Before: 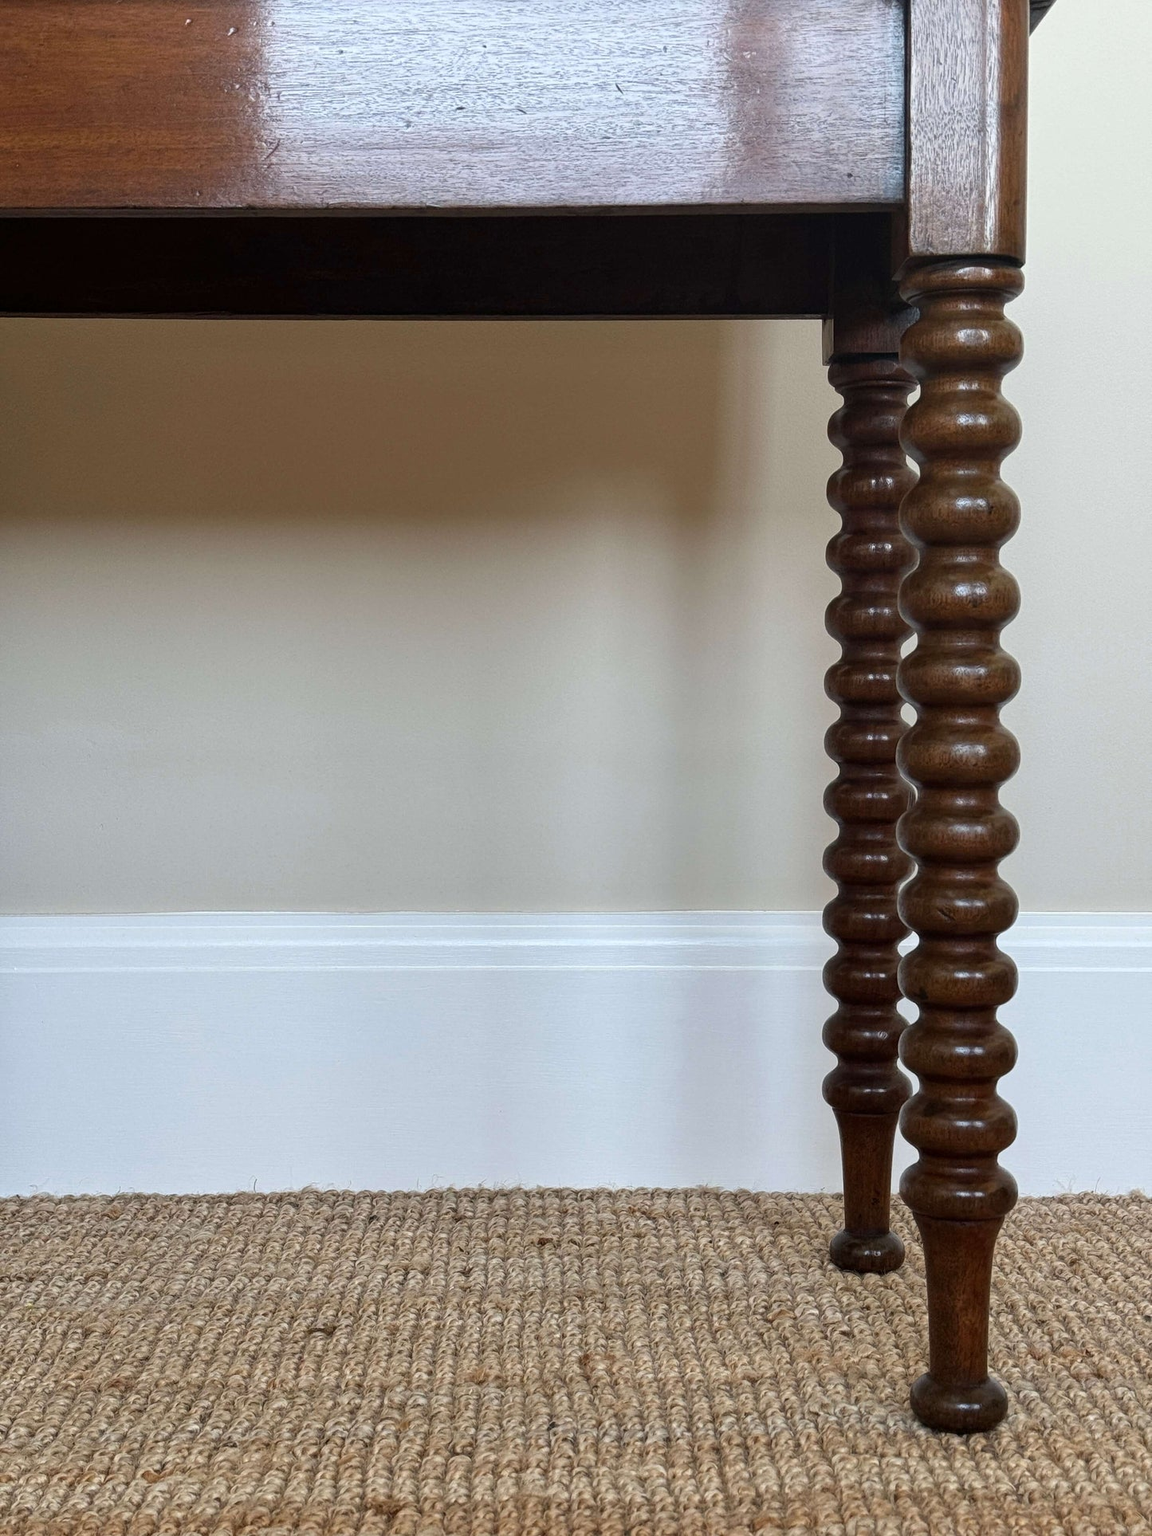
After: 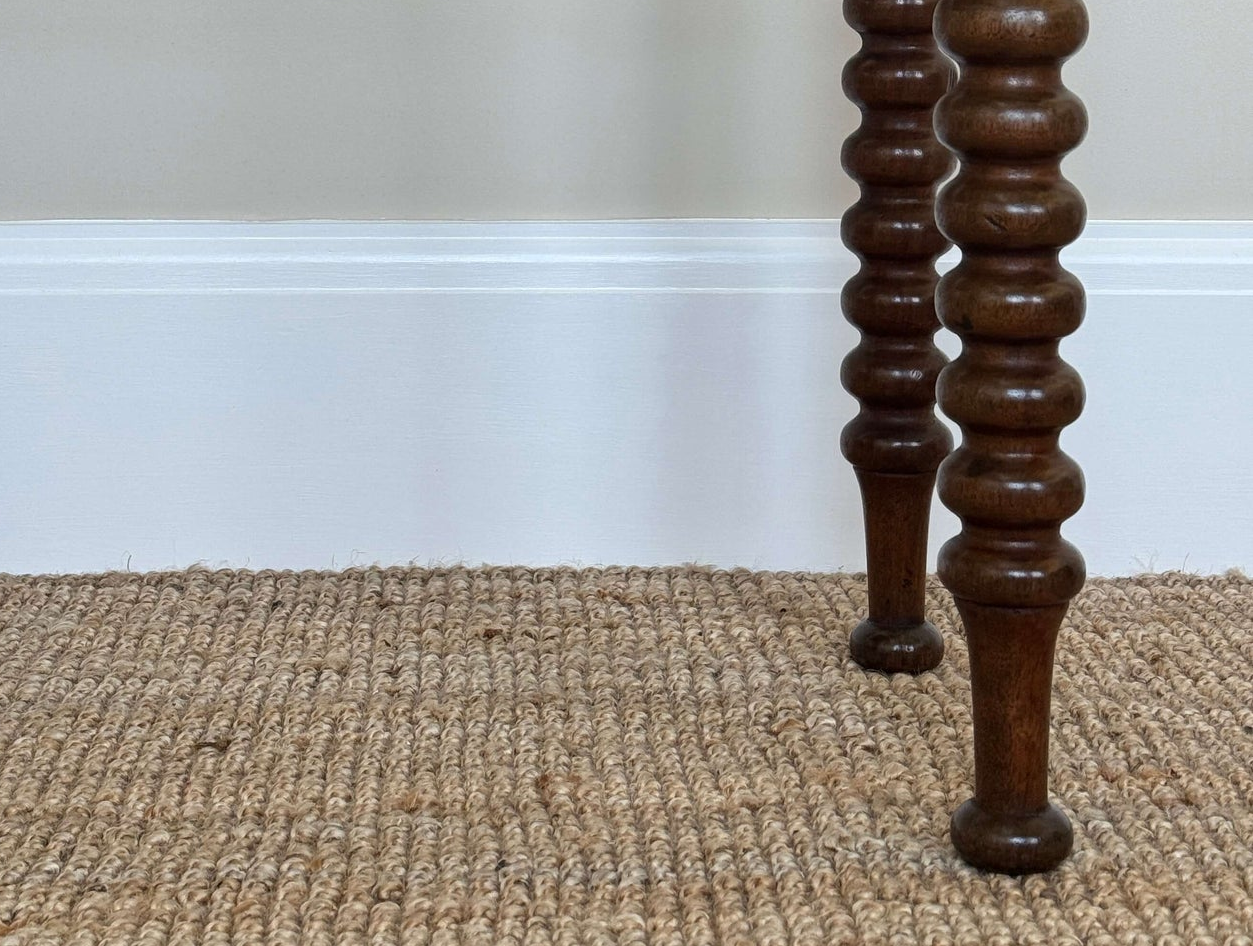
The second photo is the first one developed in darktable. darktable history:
crop and rotate: left 13.243%, top 47.993%, bottom 2.89%
